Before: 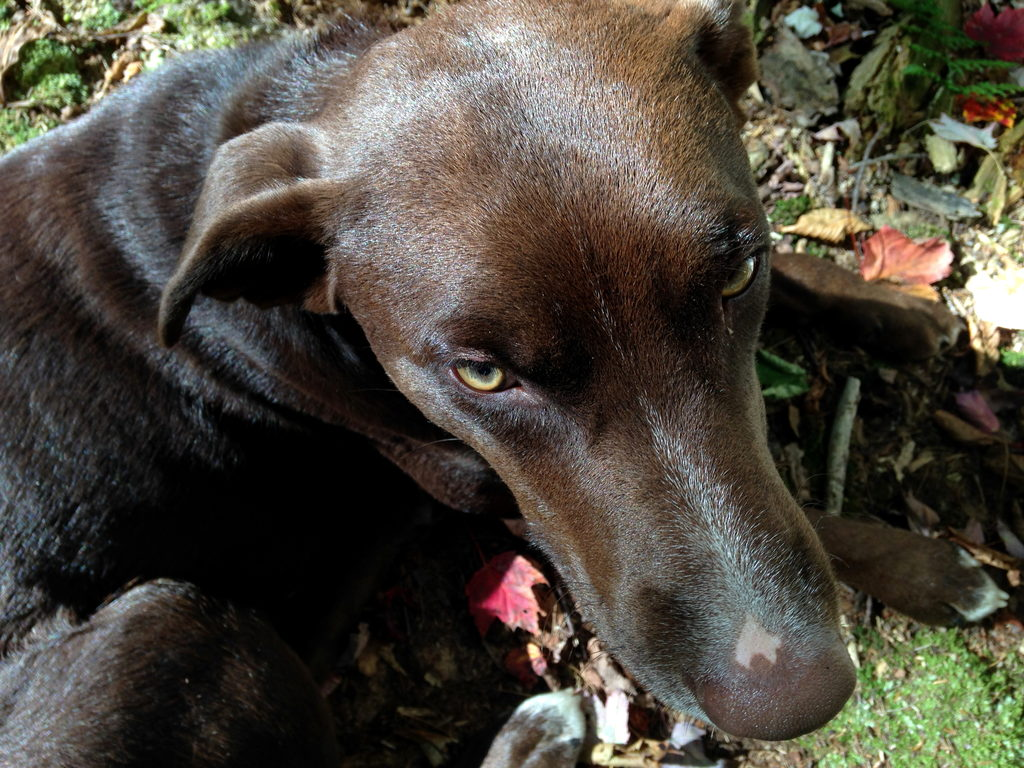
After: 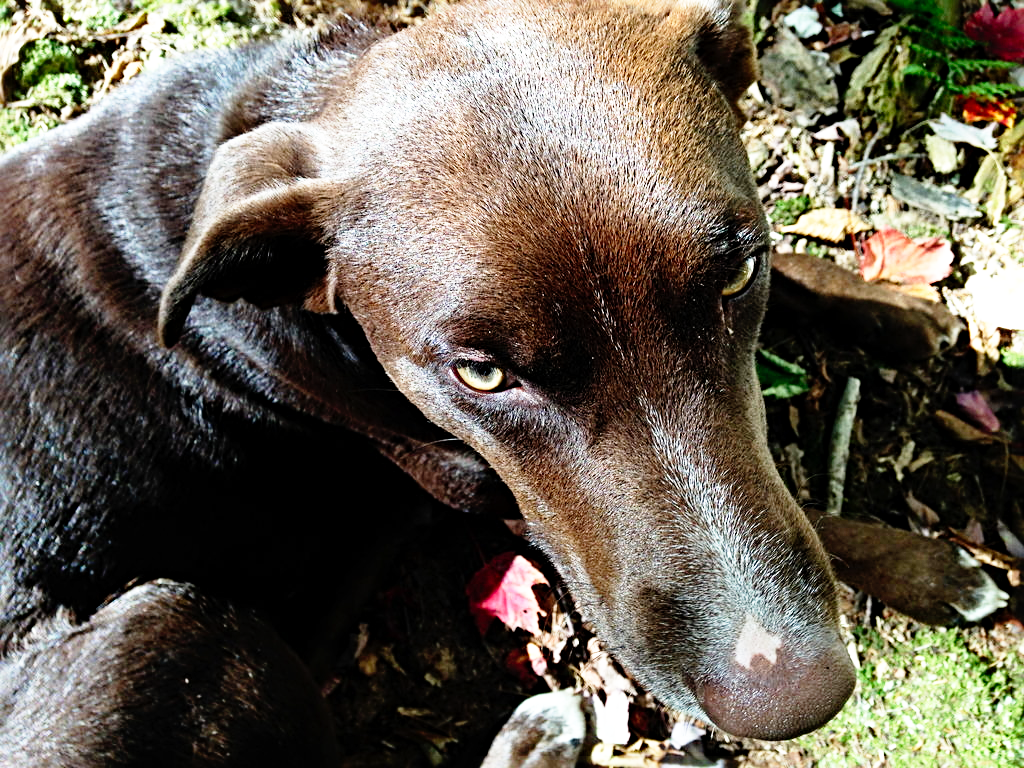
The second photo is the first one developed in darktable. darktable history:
base curve: curves: ch0 [(0, 0) (0.012, 0.01) (0.073, 0.168) (0.31, 0.711) (0.645, 0.957) (1, 1)], preserve colors none
sharpen: radius 4.883
